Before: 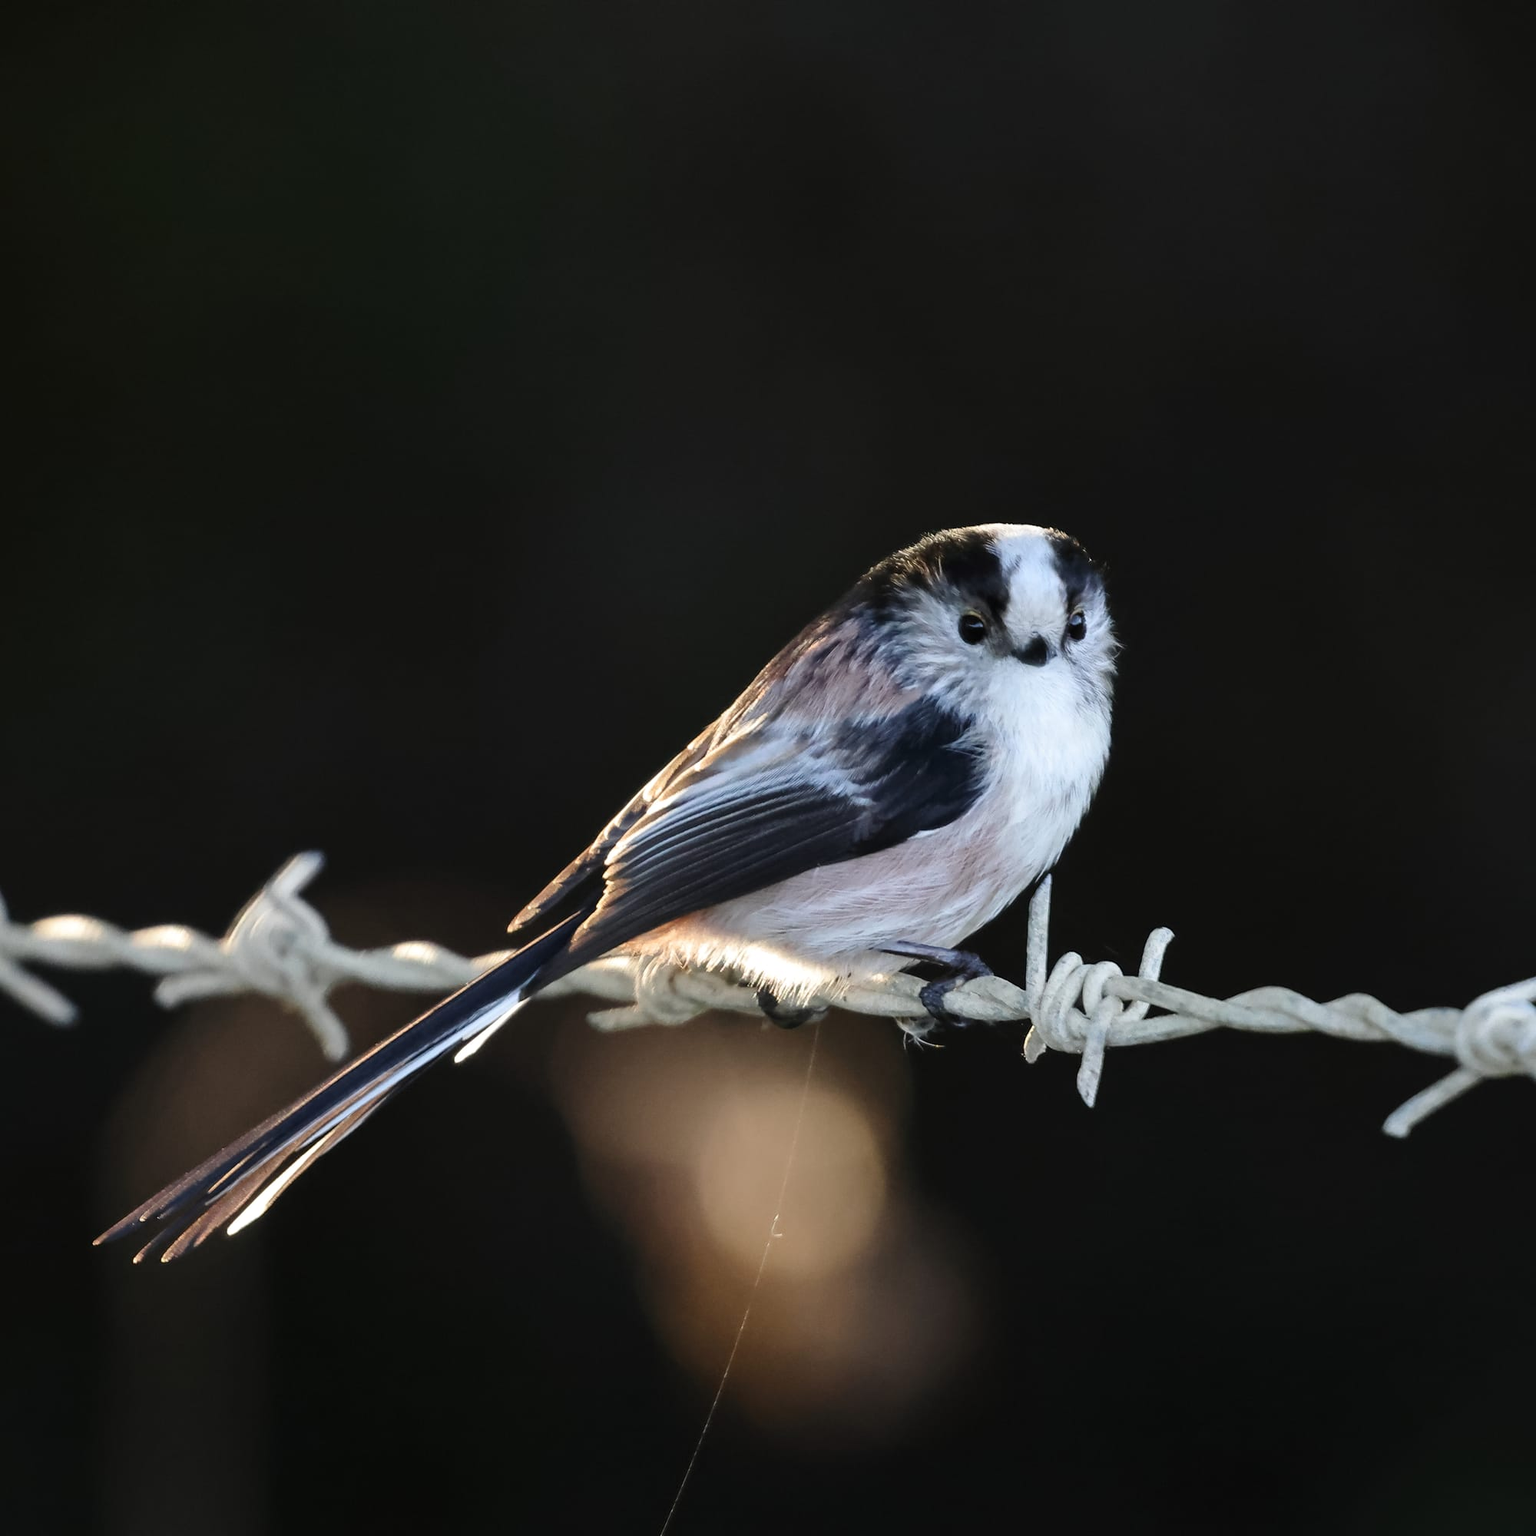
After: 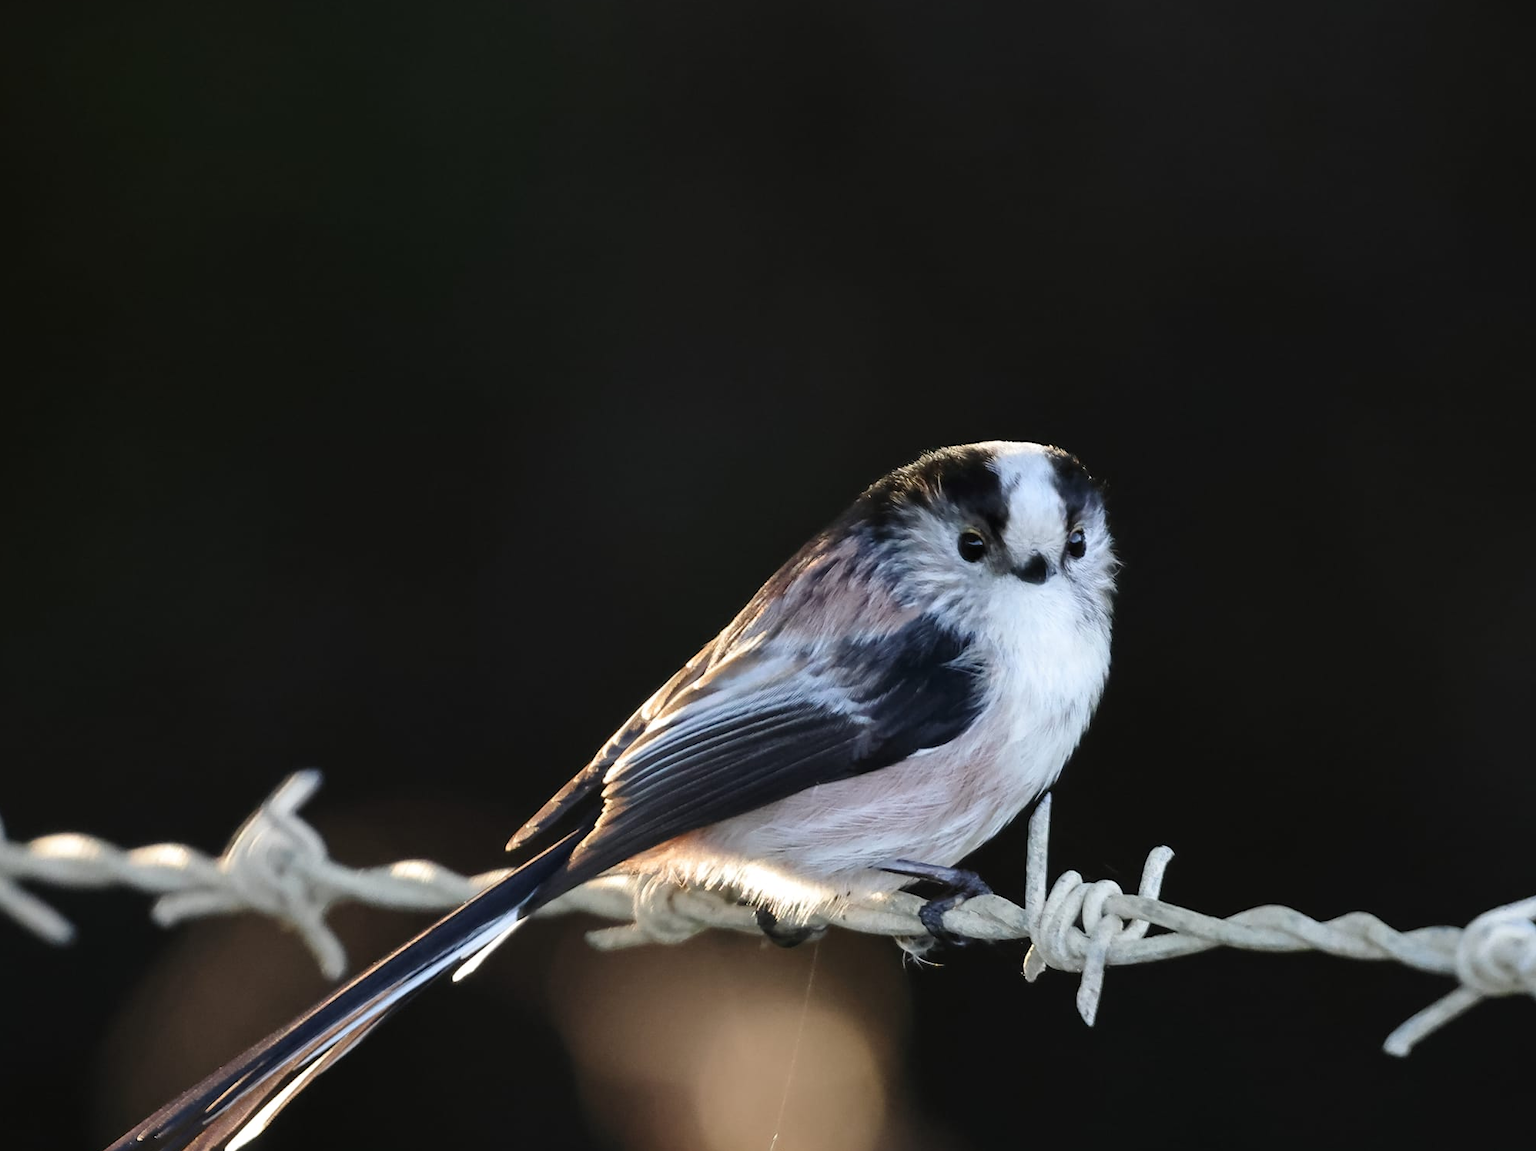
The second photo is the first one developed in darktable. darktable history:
crop: left 0.221%, top 5.47%, bottom 19.768%
